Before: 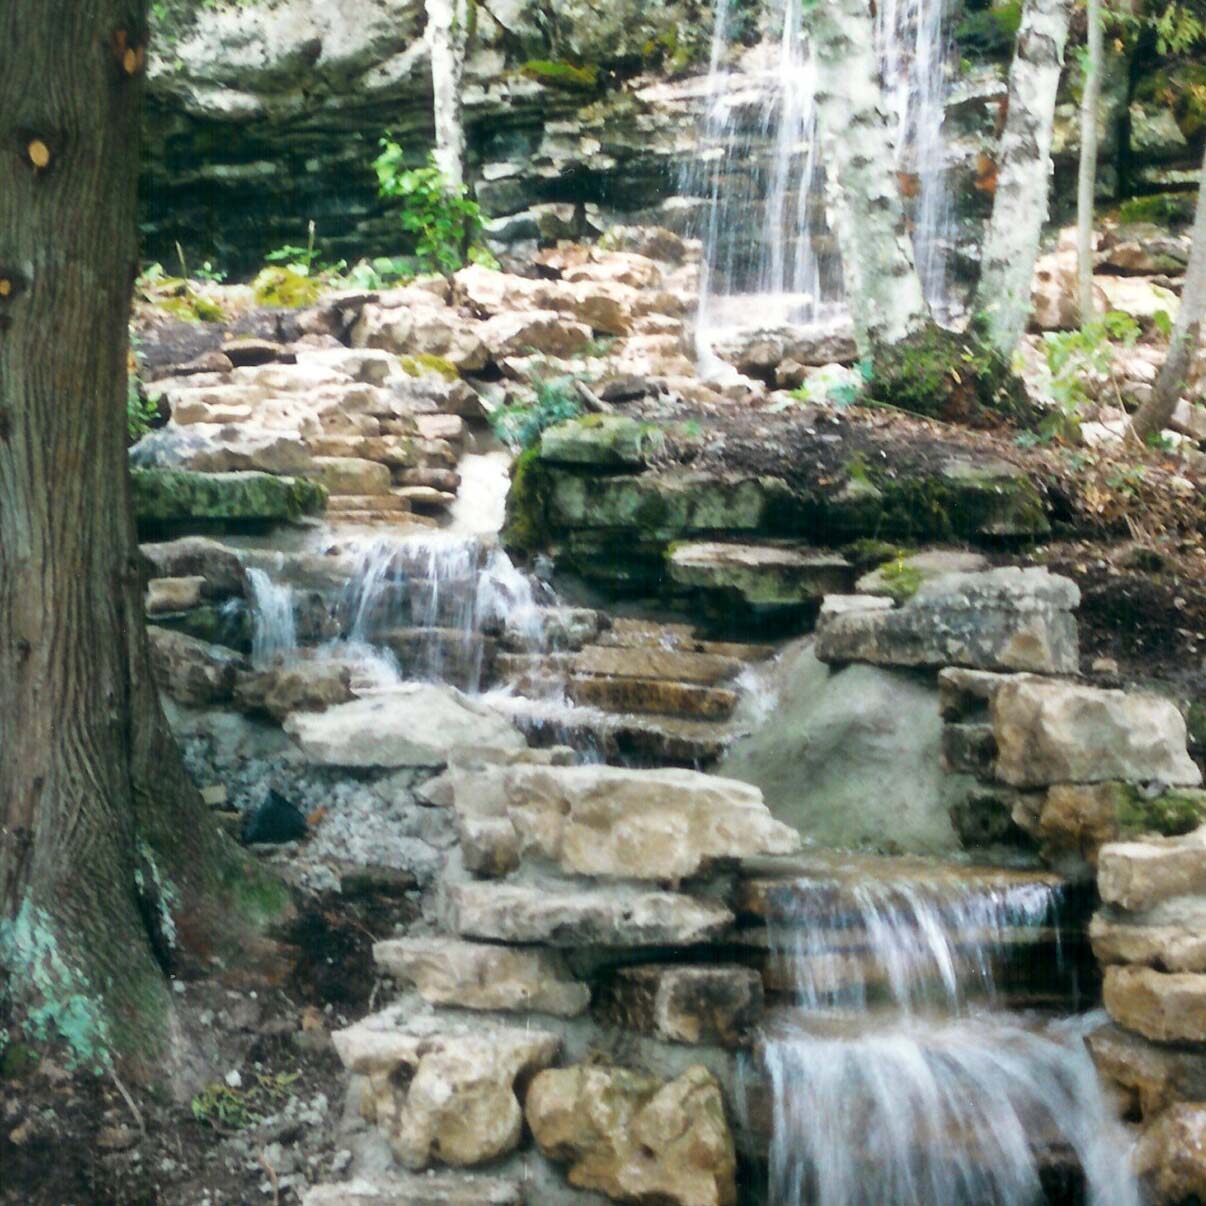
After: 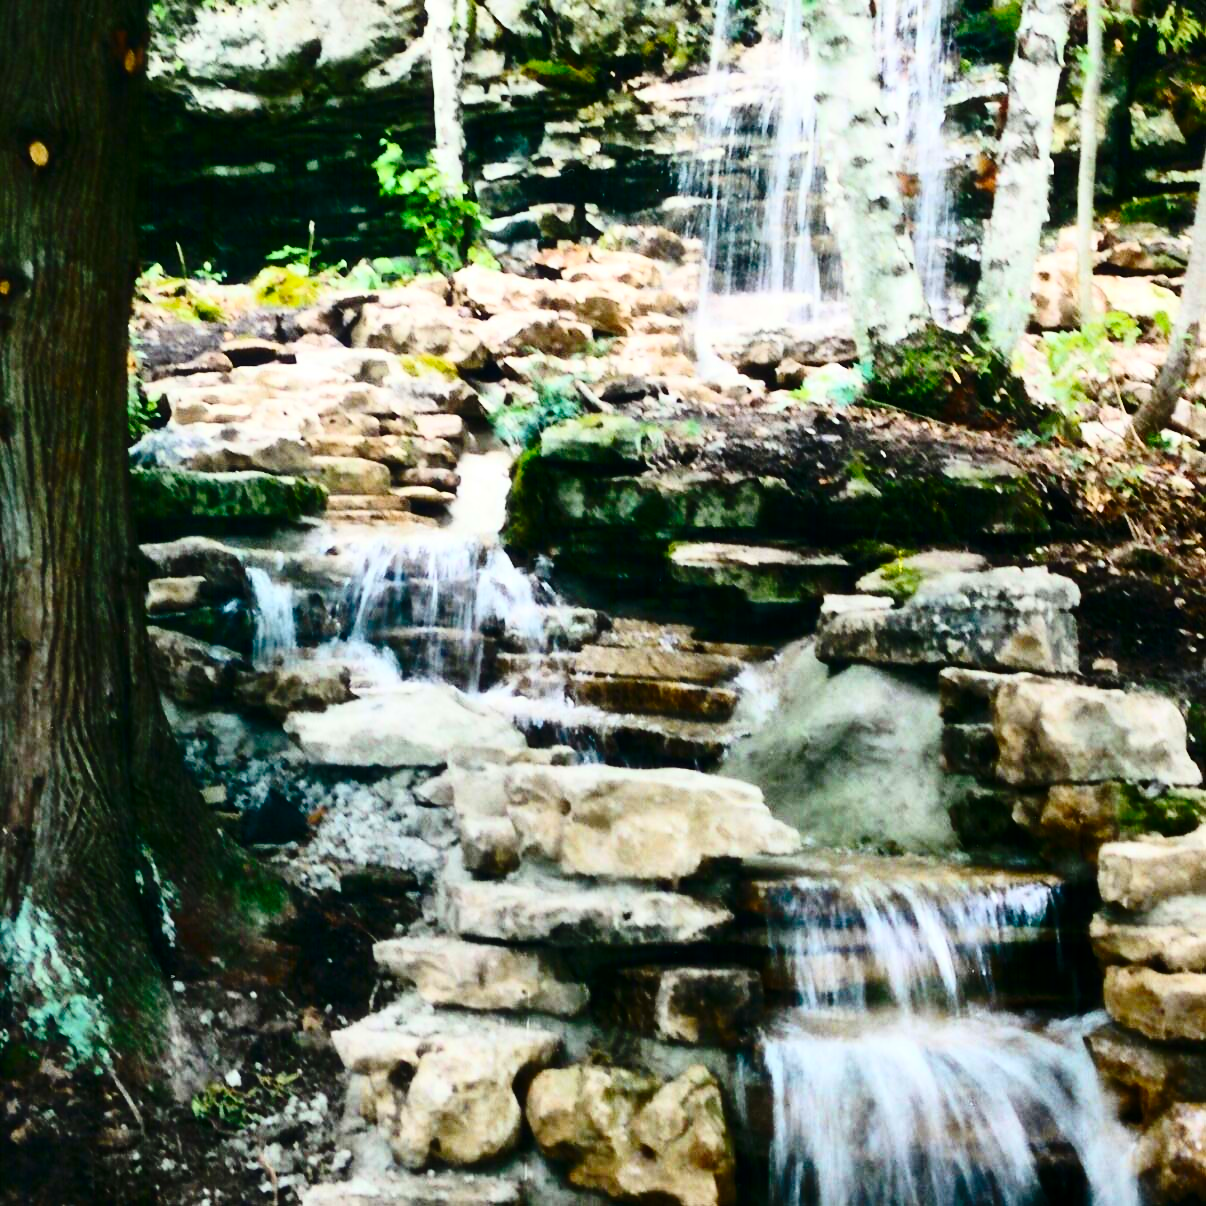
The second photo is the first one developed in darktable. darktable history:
base curve: curves: ch0 [(0, 0) (0.073, 0.04) (0.157, 0.139) (0.492, 0.492) (0.758, 0.758) (1, 1)], preserve colors none
contrast brightness saturation: contrast 0.401, brightness 0.04, saturation 0.262
